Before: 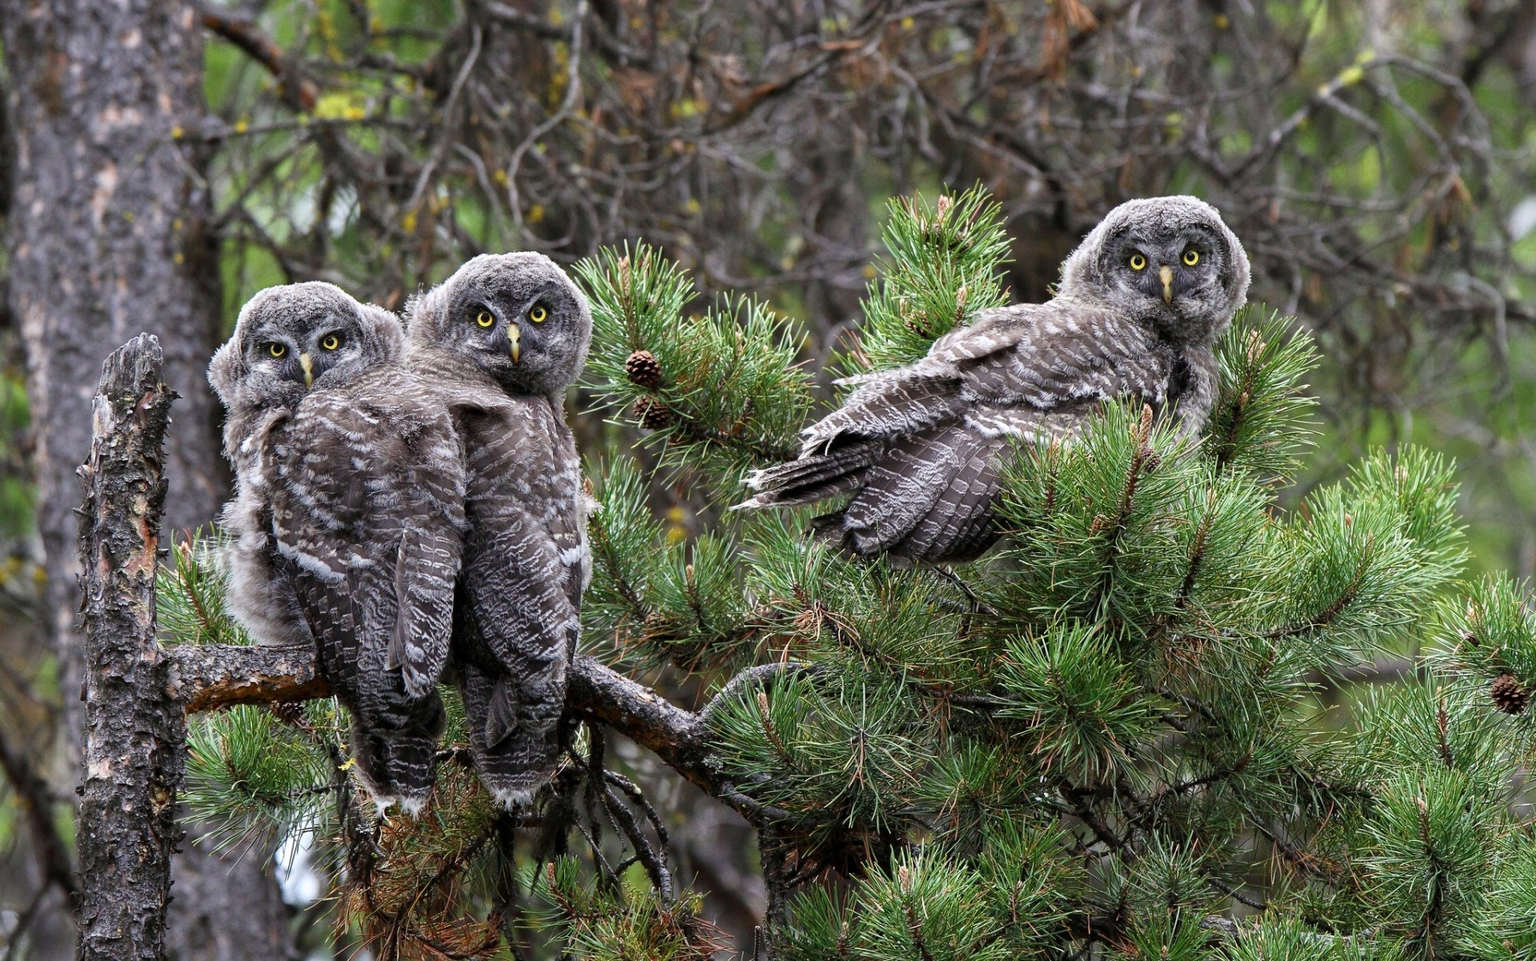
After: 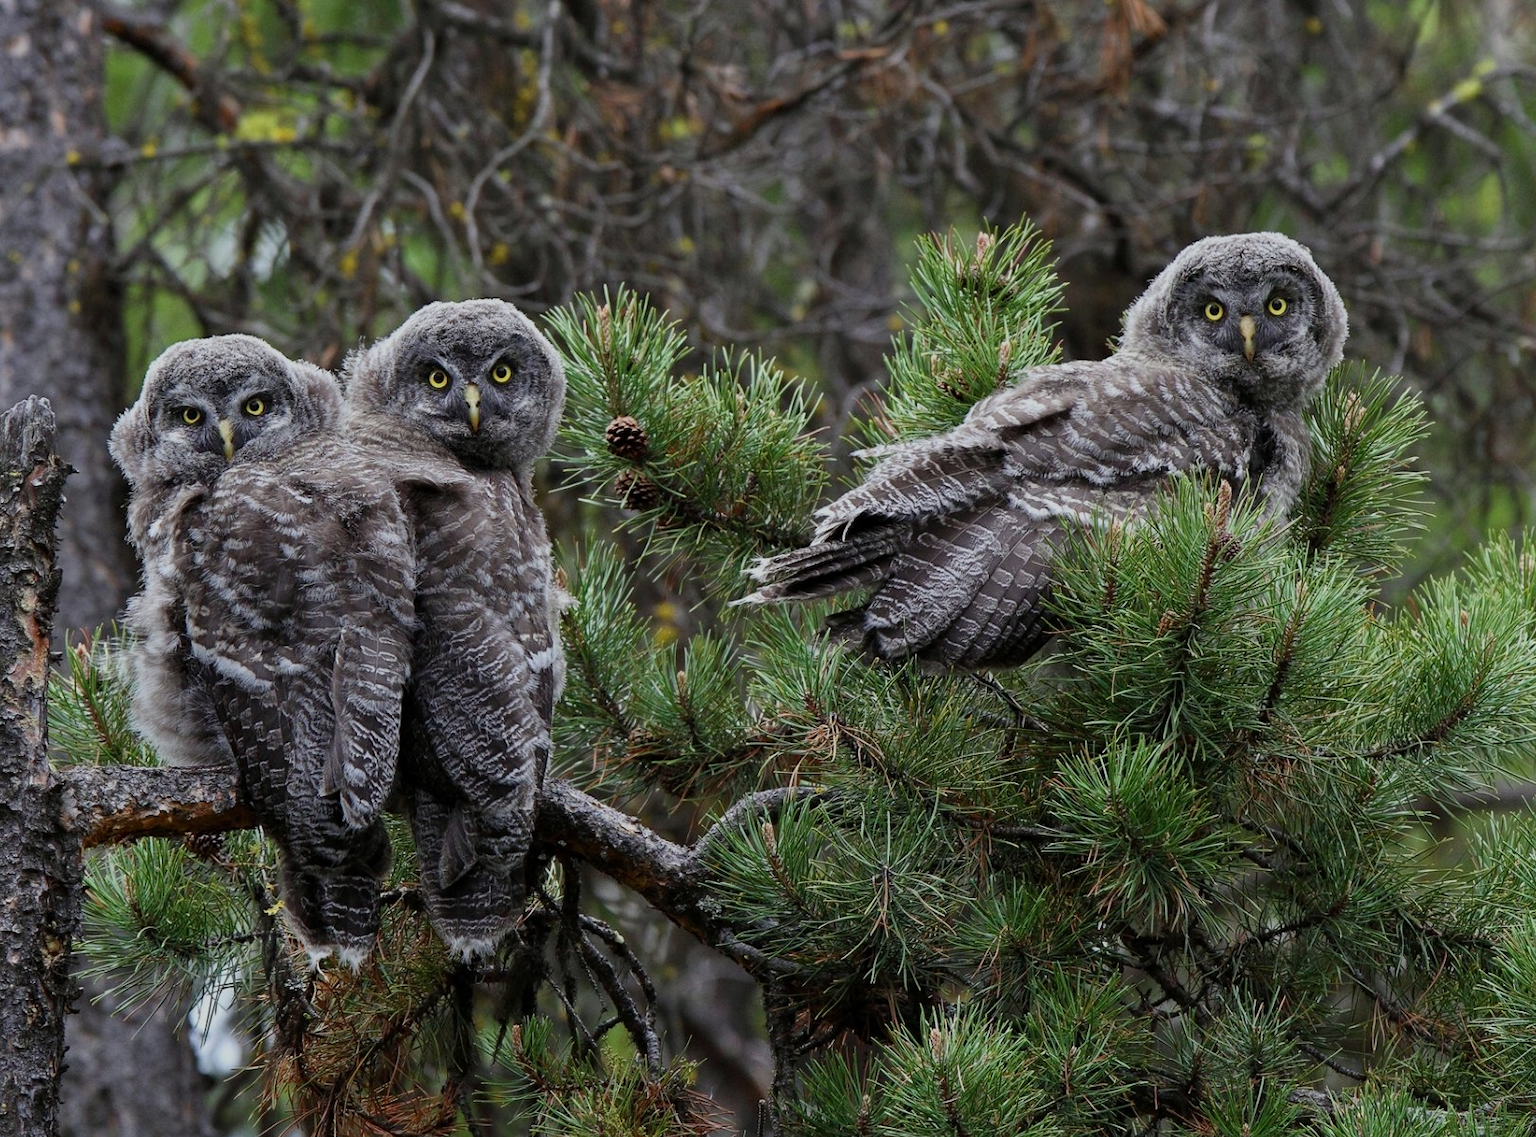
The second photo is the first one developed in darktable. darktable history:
tone equalizer: on, module defaults
exposure: exposure -0.582 EV, compensate highlight preservation false
white balance: red 0.978, blue 0.999
crop: left 7.598%, right 7.873%
